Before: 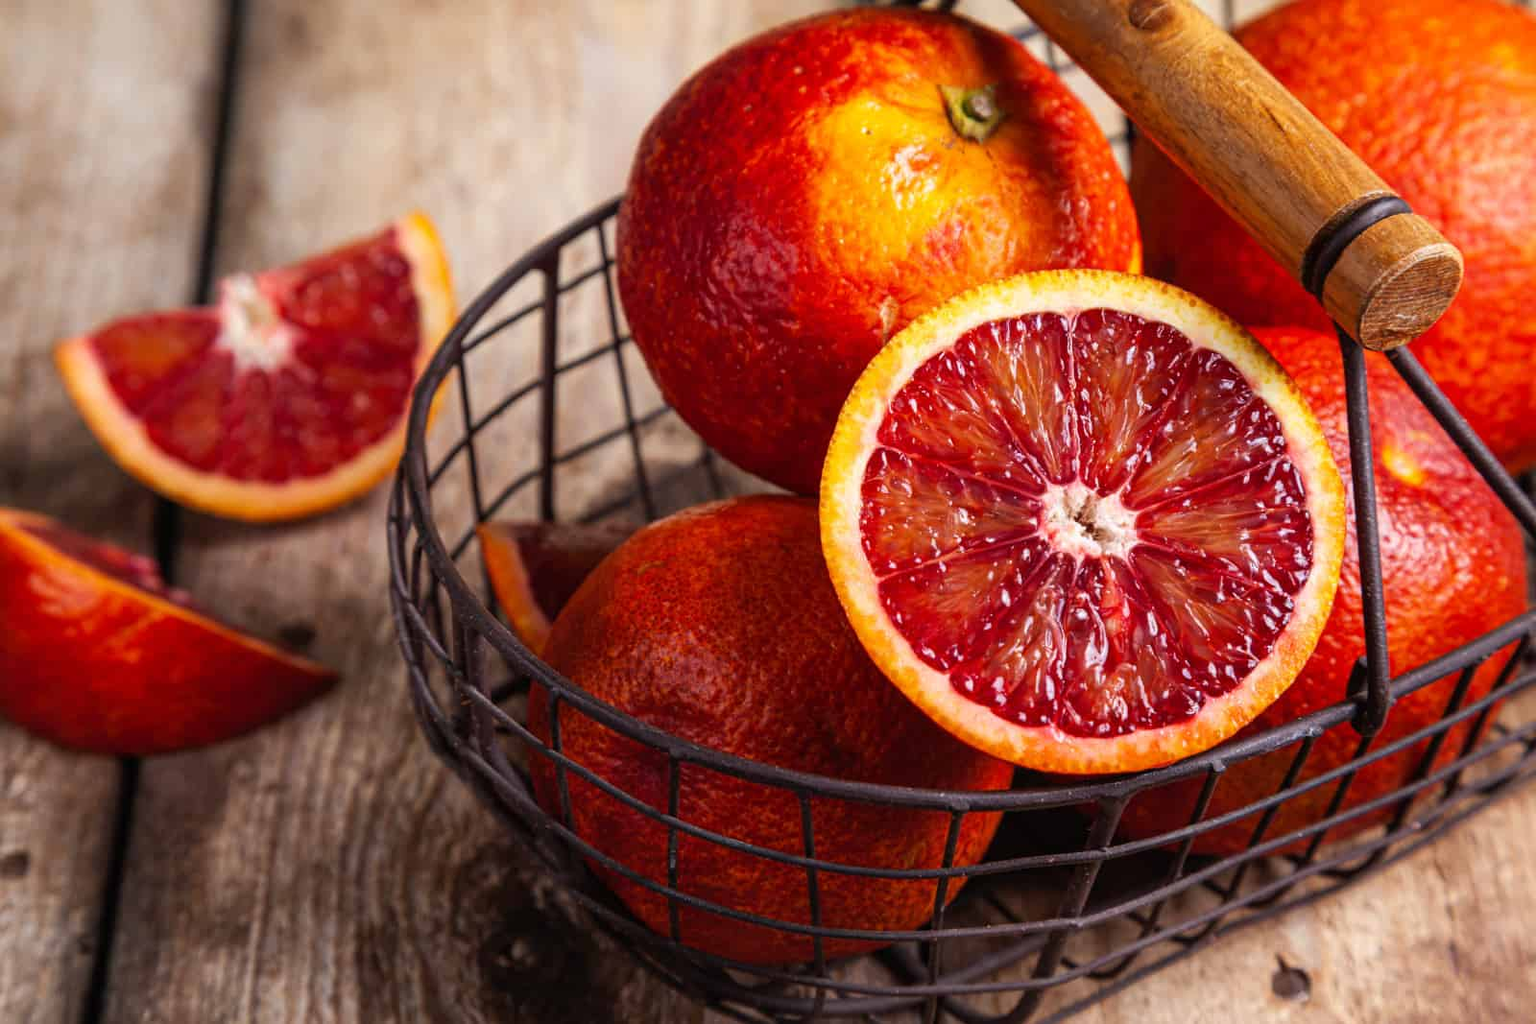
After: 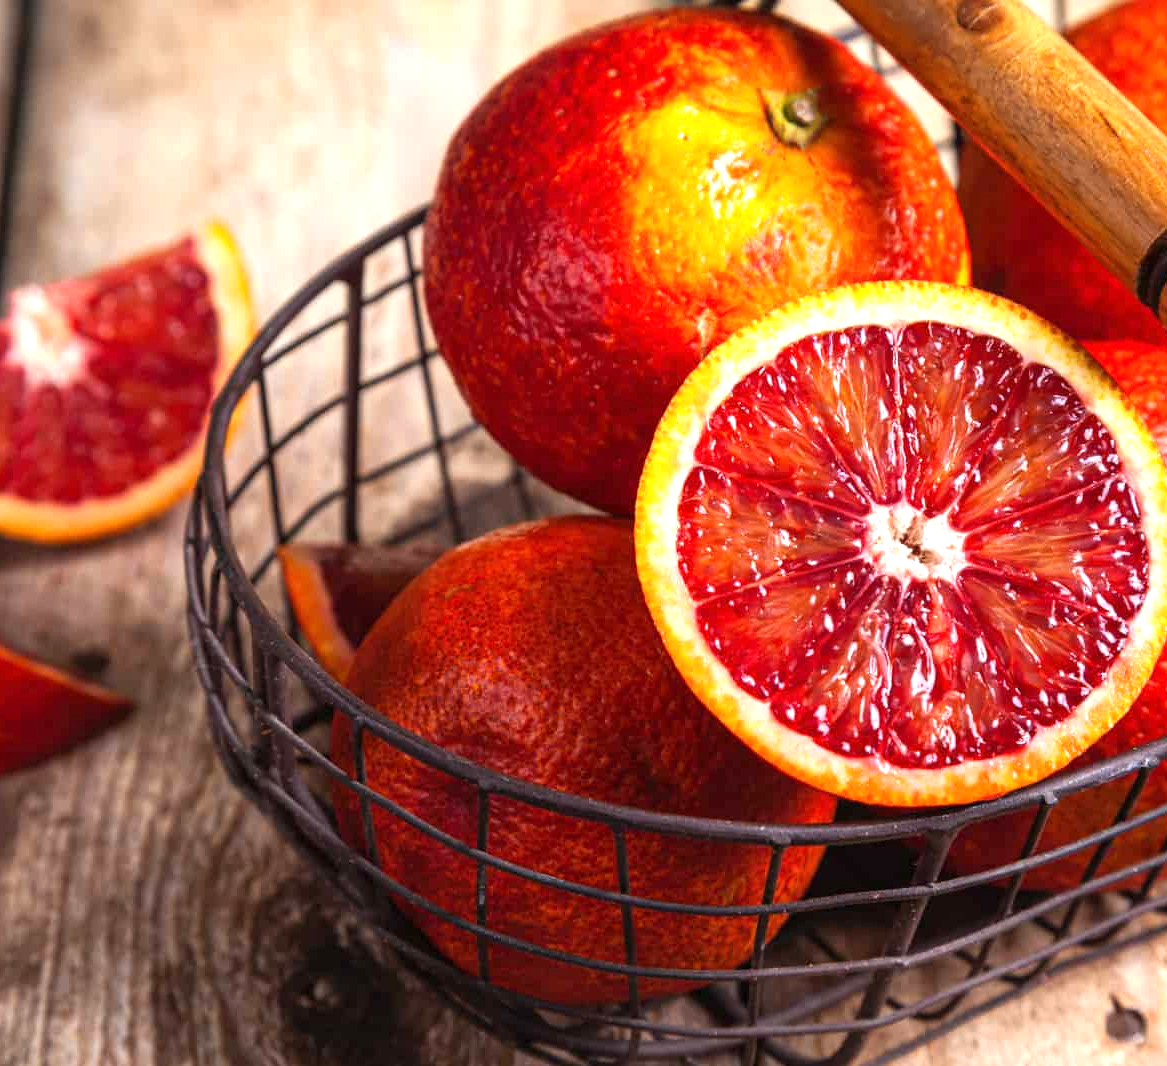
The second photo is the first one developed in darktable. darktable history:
crop: left 13.74%, top 0%, right 13.303%
tone equalizer: on, module defaults
exposure: black level correction 0, exposure 0.693 EV, compensate highlight preservation false
